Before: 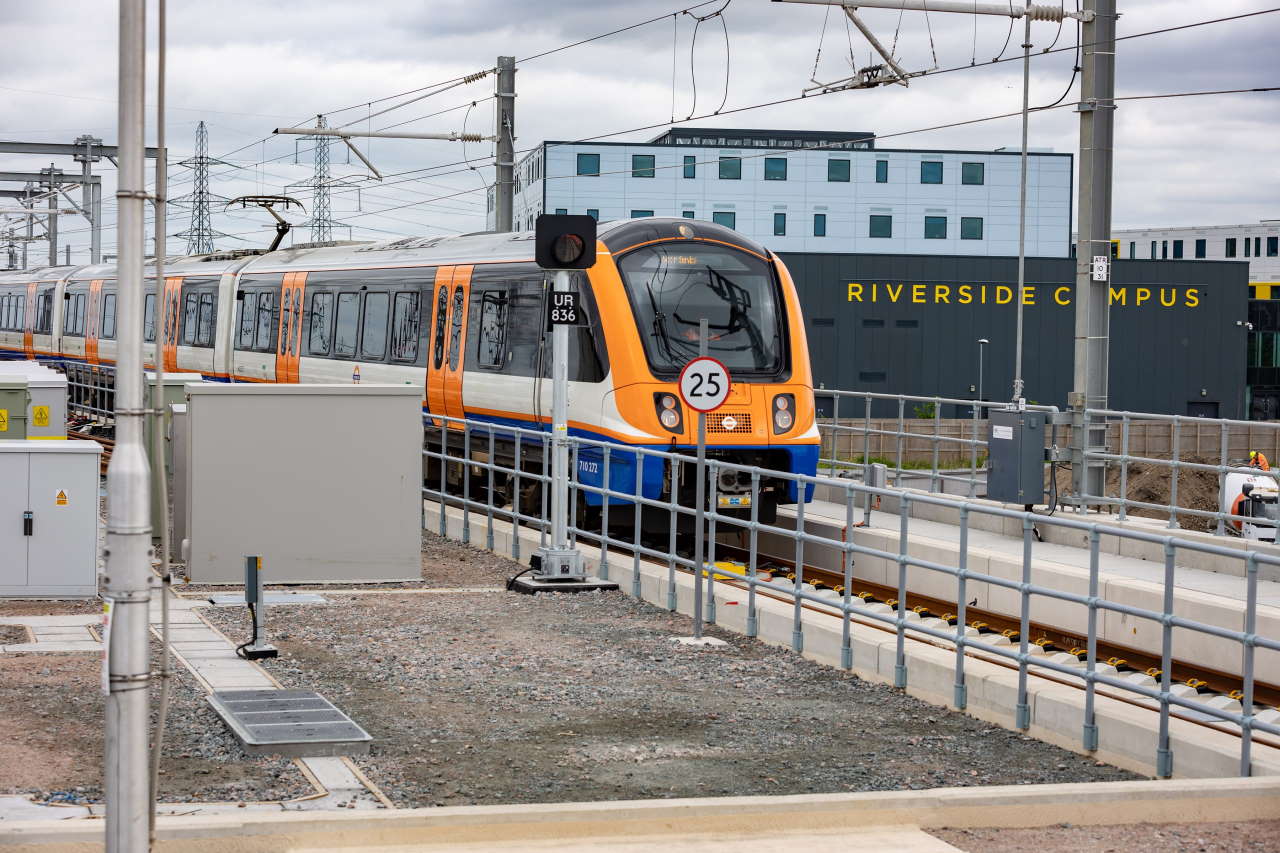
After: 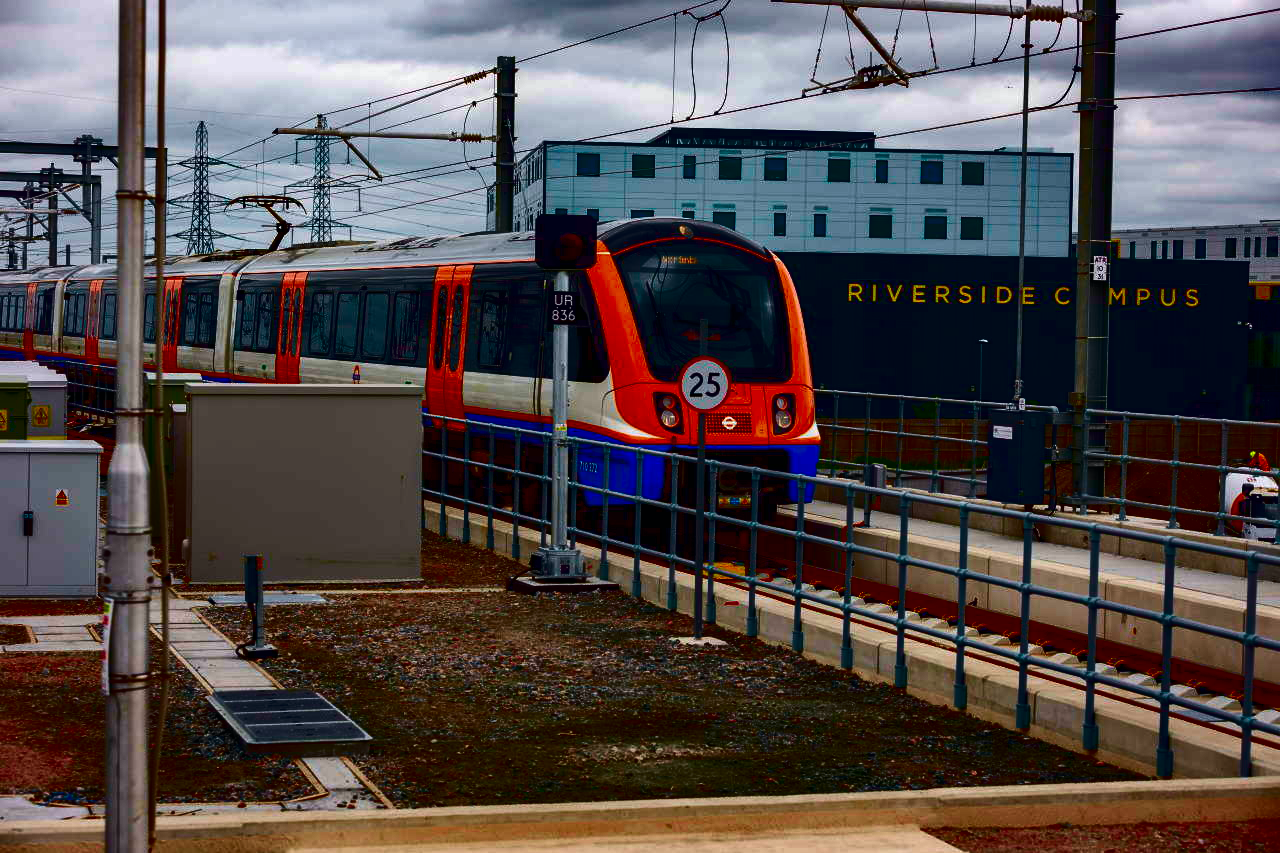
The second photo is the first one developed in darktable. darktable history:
tone curve: curves: ch0 [(0, 0) (0.033, 0.016) (0.171, 0.127) (0.33, 0.331) (0.432, 0.475) (0.601, 0.665) (0.843, 0.876) (1, 1)]; ch1 [(0, 0) (0.339, 0.349) (0.445, 0.42) (0.476, 0.47) (0.501, 0.499) (0.516, 0.525) (0.548, 0.563) (0.584, 0.633) (0.728, 0.746) (1, 1)]; ch2 [(0, 0) (0.327, 0.324) (0.417, 0.44) (0.46, 0.453) (0.502, 0.498) (0.517, 0.524) (0.53, 0.554) (0.579, 0.599) (0.745, 0.704) (1, 1)], color space Lab, independent channels, preserve colors none
contrast brightness saturation: brightness -1, saturation 1
